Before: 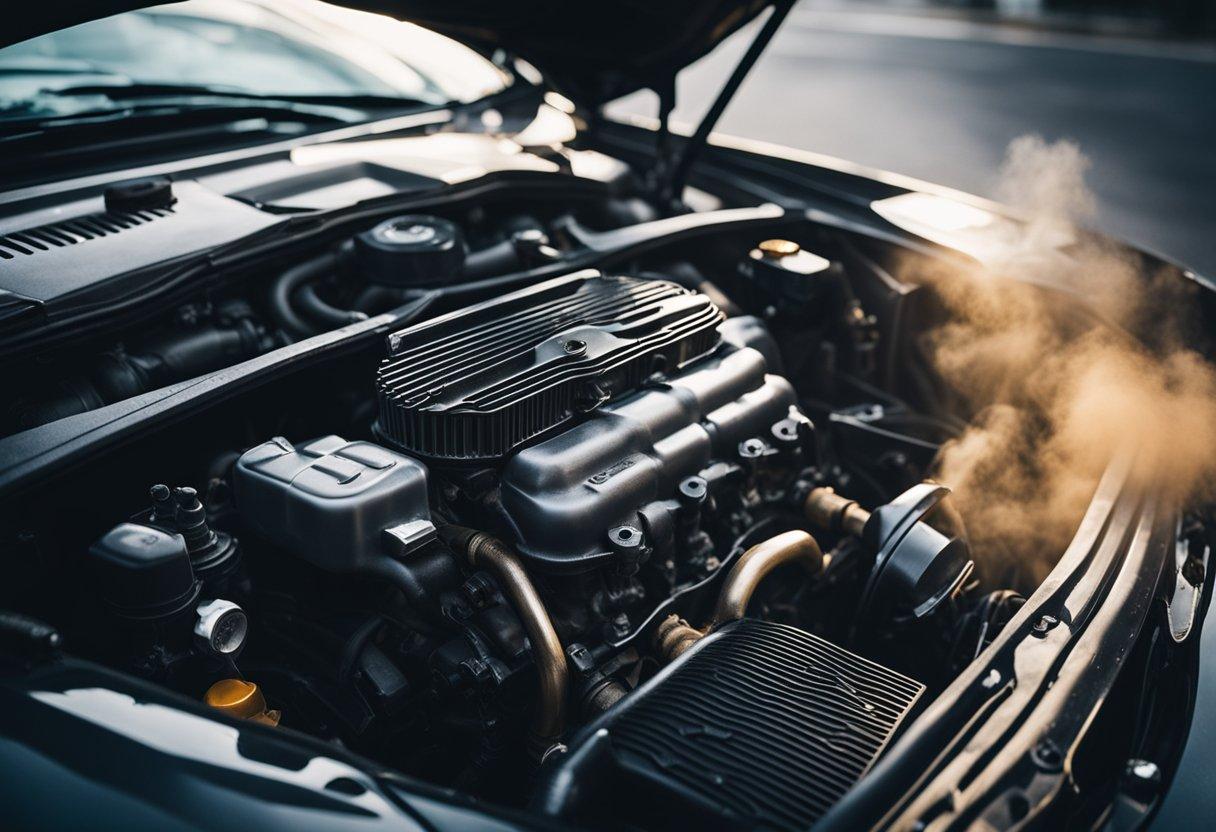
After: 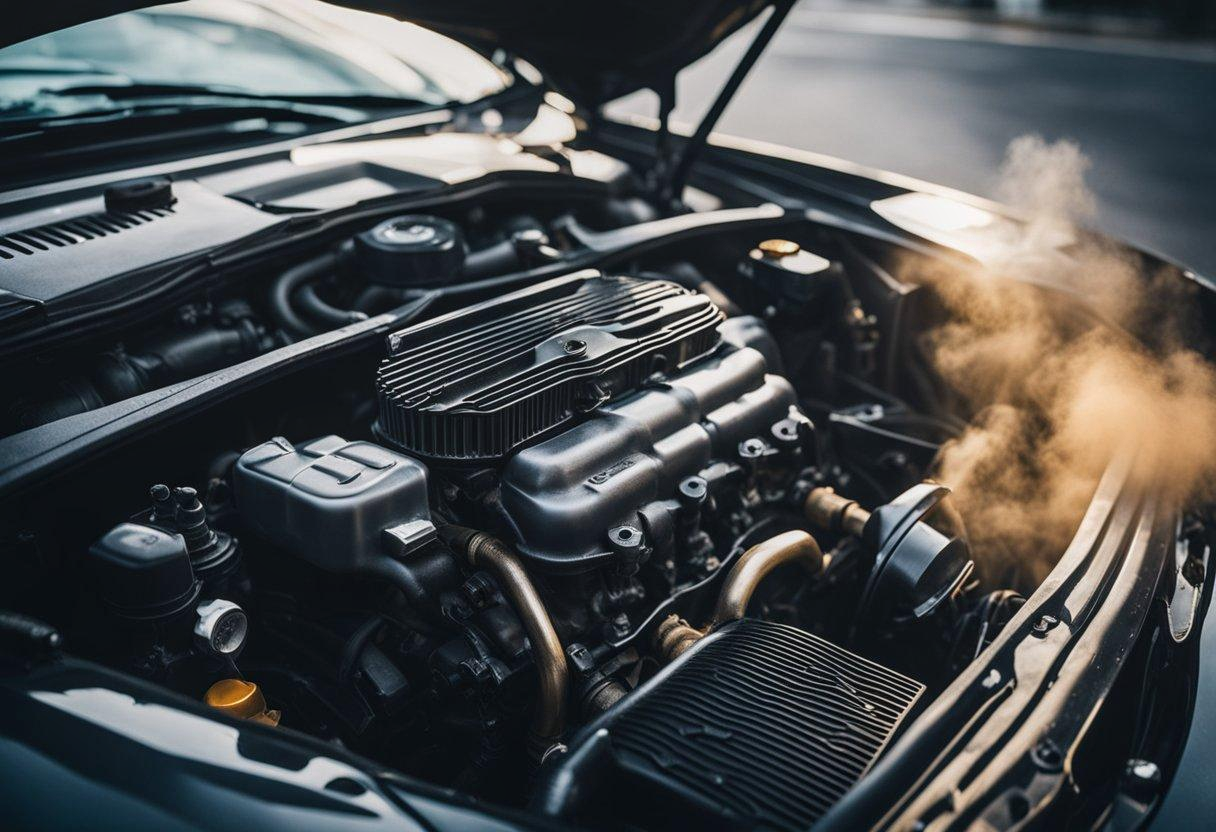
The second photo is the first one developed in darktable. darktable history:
local contrast: detail 118%
